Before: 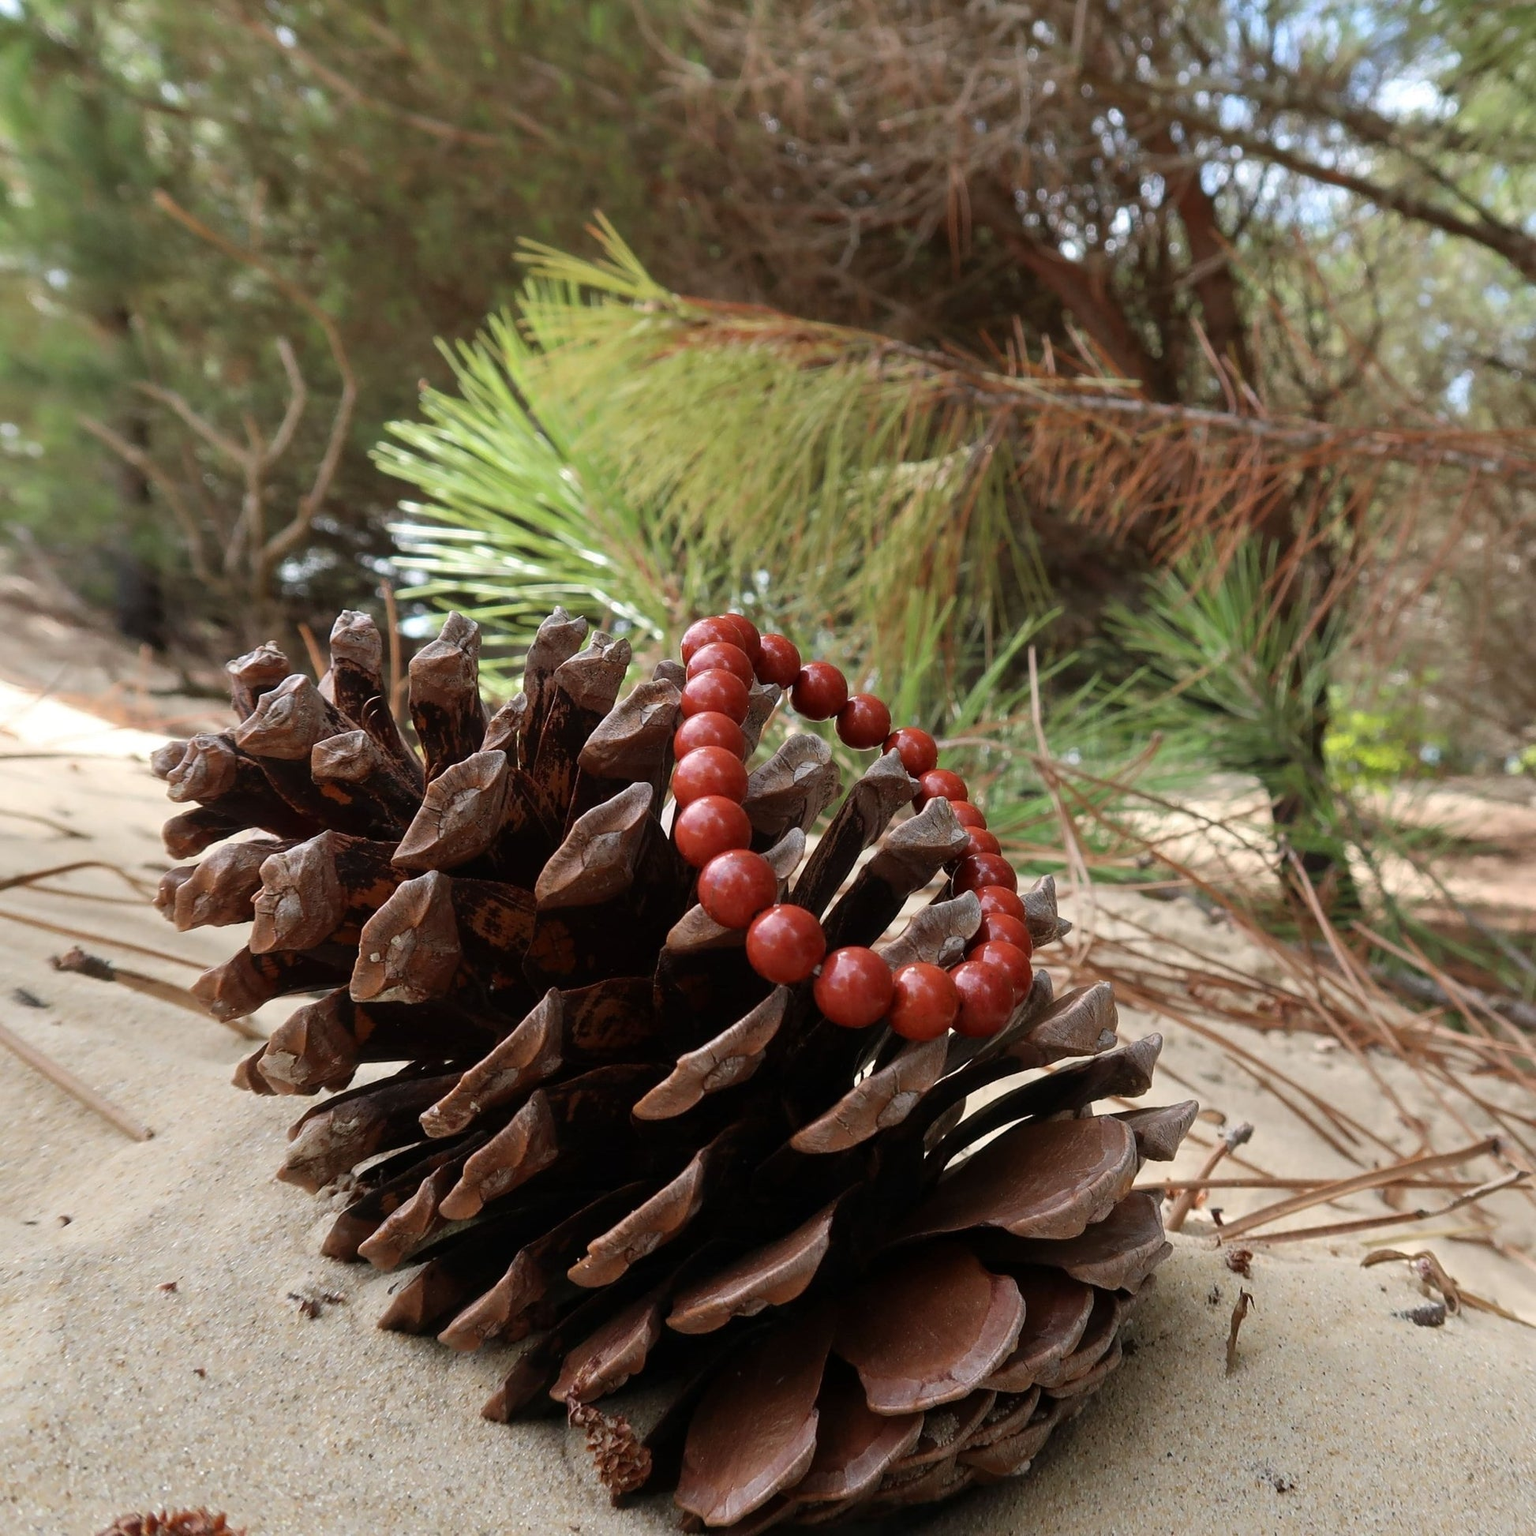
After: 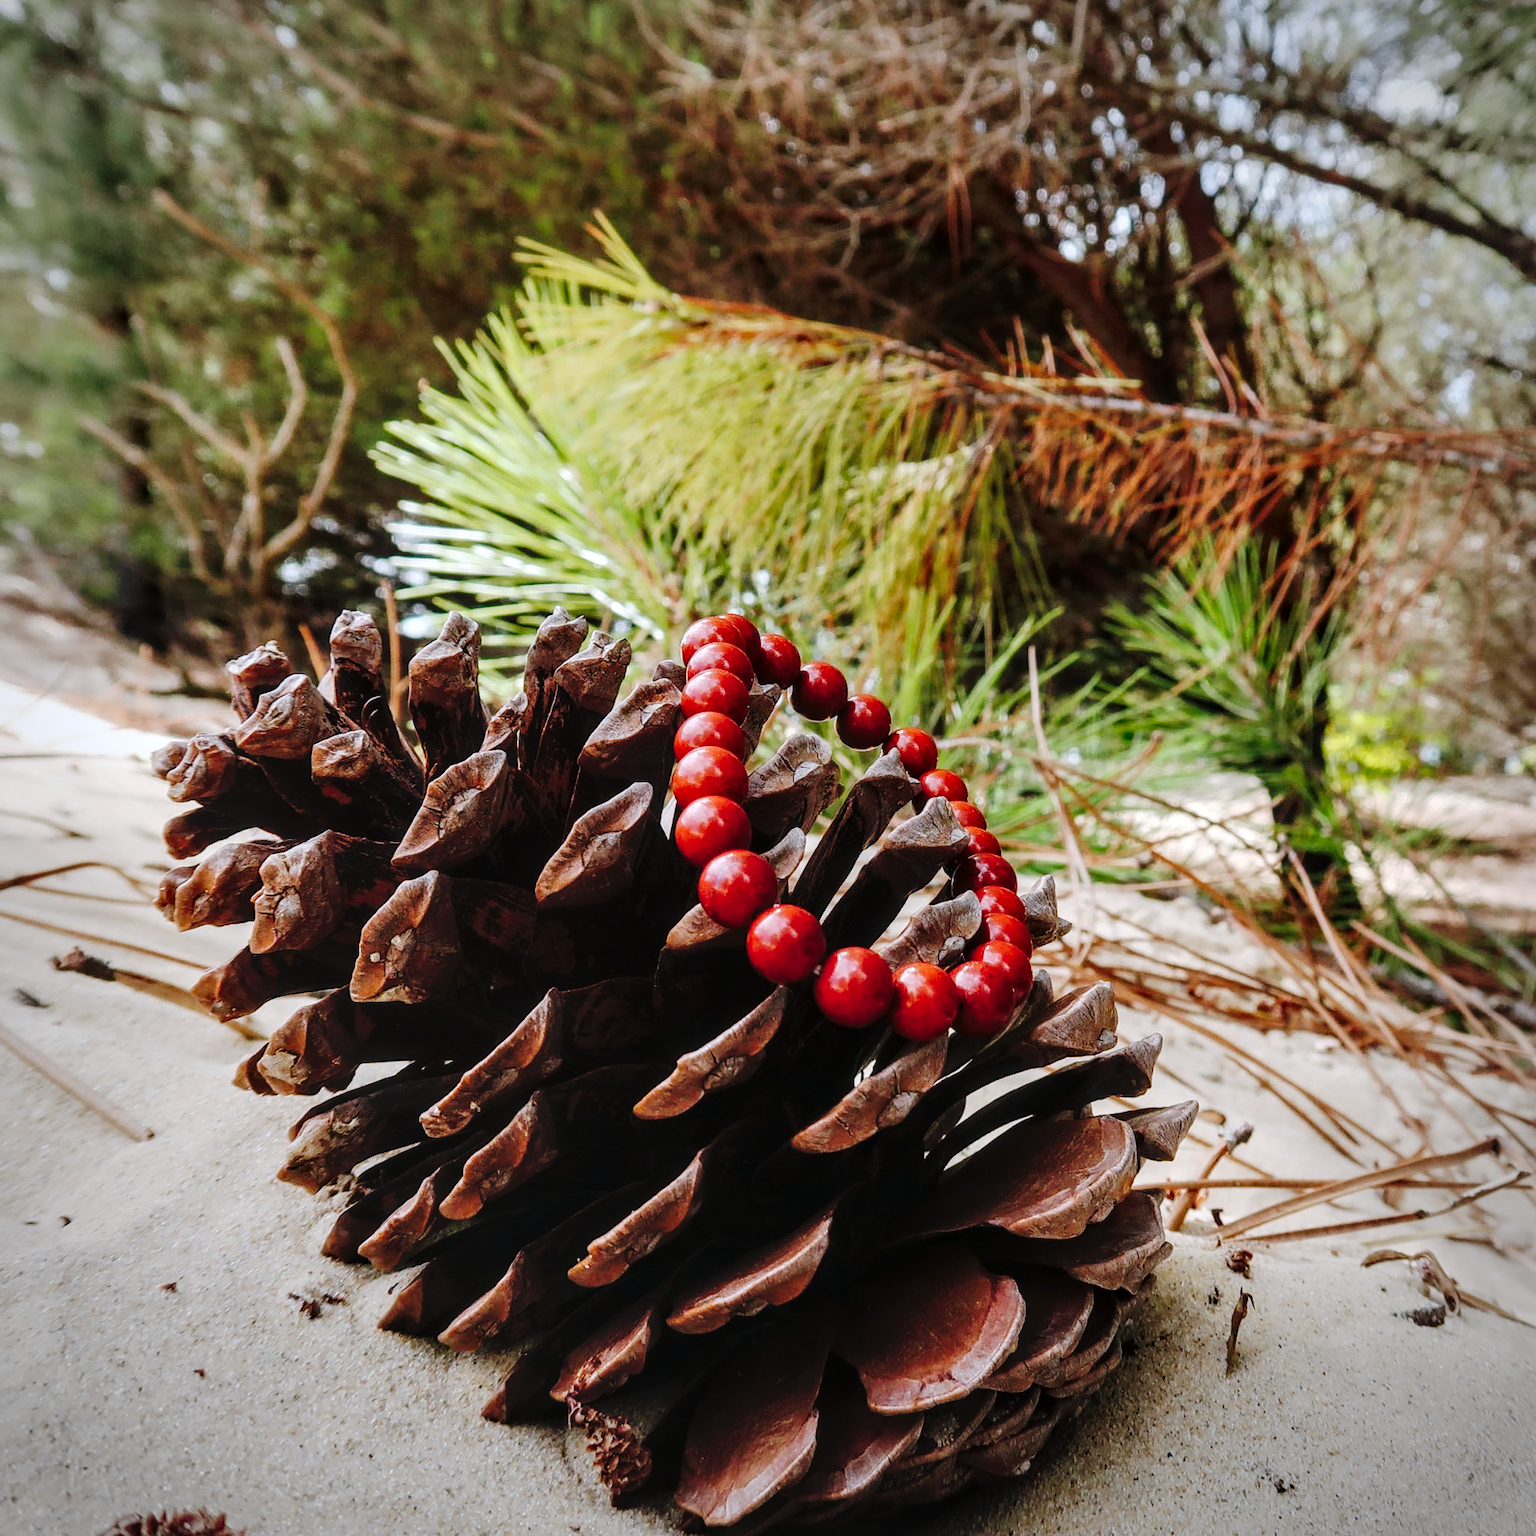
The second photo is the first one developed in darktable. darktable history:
vignetting: automatic ratio true
tone equalizer: on, module defaults
color correction: highlights a* -0.137, highlights b* -5.91, shadows a* -0.137, shadows b* -0.137
tone curve: curves: ch0 [(0, 0) (0.003, 0.003) (0.011, 0.009) (0.025, 0.018) (0.044, 0.027) (0.069, 0.034) (0.1, 0.043) (0.136, 0.056) (0.177, 0.084) (0.224, 0.138) (0.277, 0.203) (0.335, 0.329) (0.399, 0.451) (0.468, 0.572) (0.543, 0.671) (0.623, 0.754) (0.709, 0.821) (0.801, 0.88) (0.898, 0.938) (1, 1)], preserve colors none
local contrast: on, module defaults
